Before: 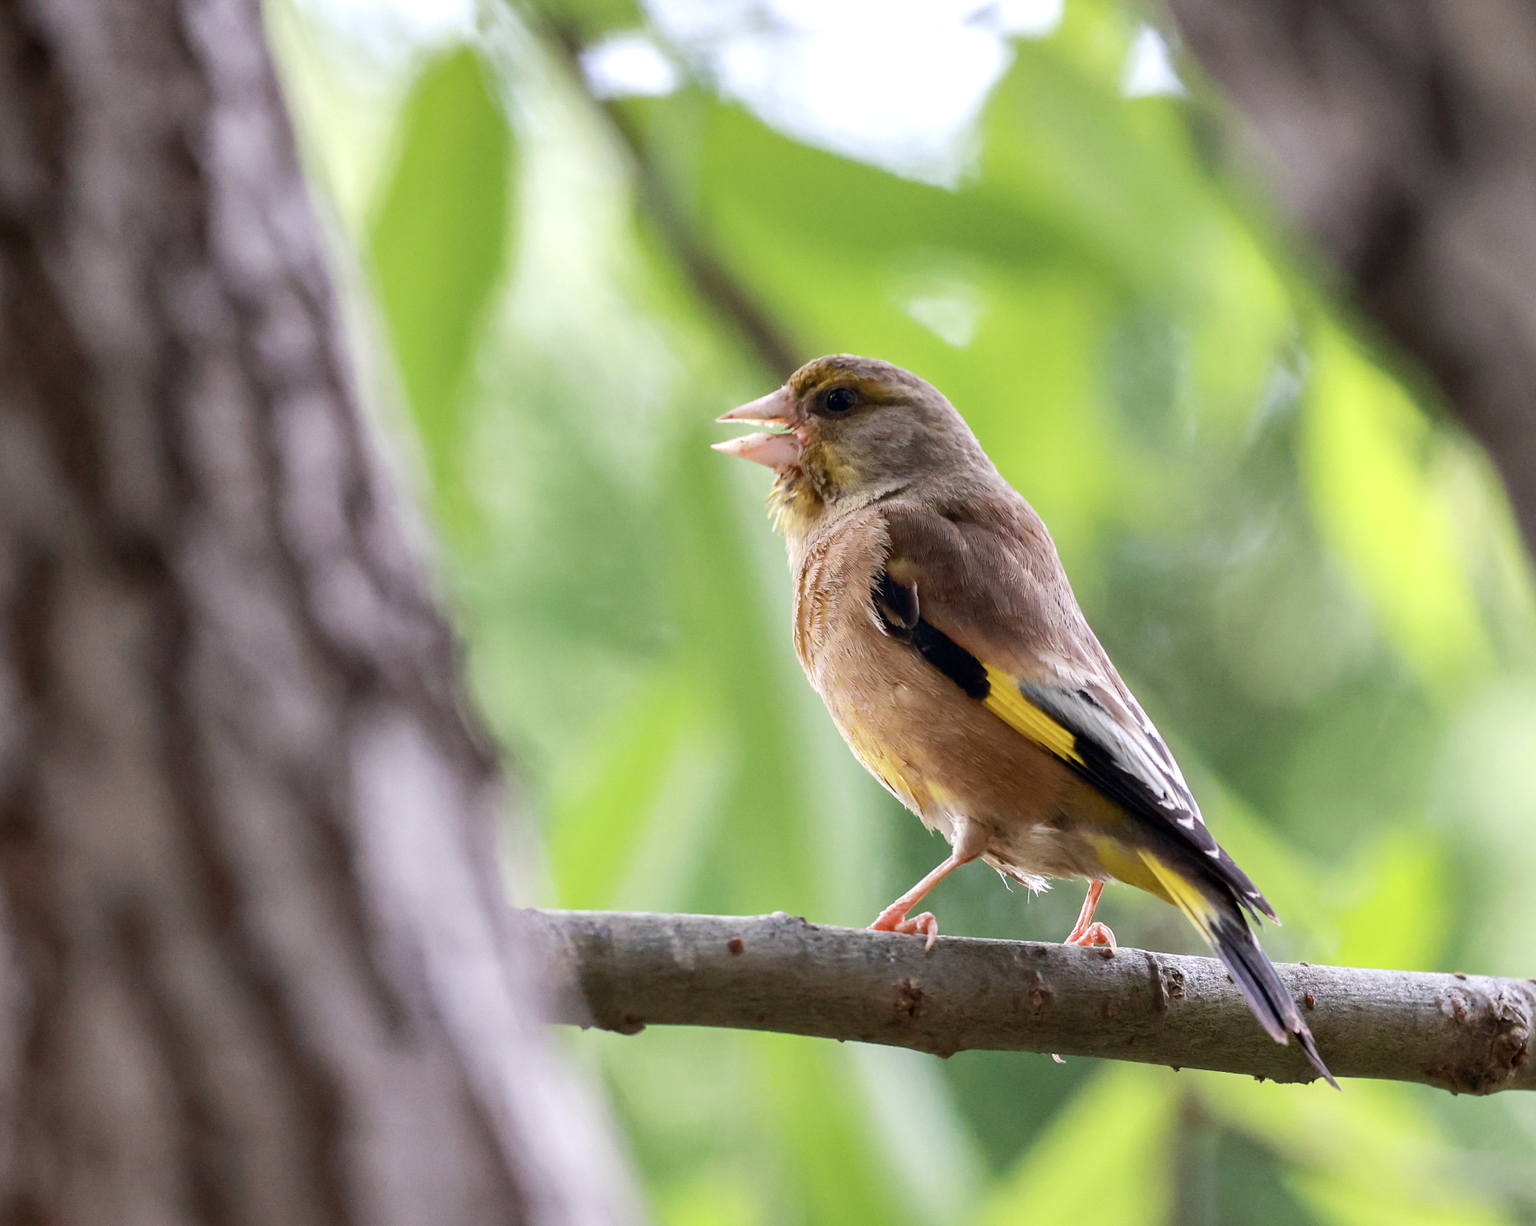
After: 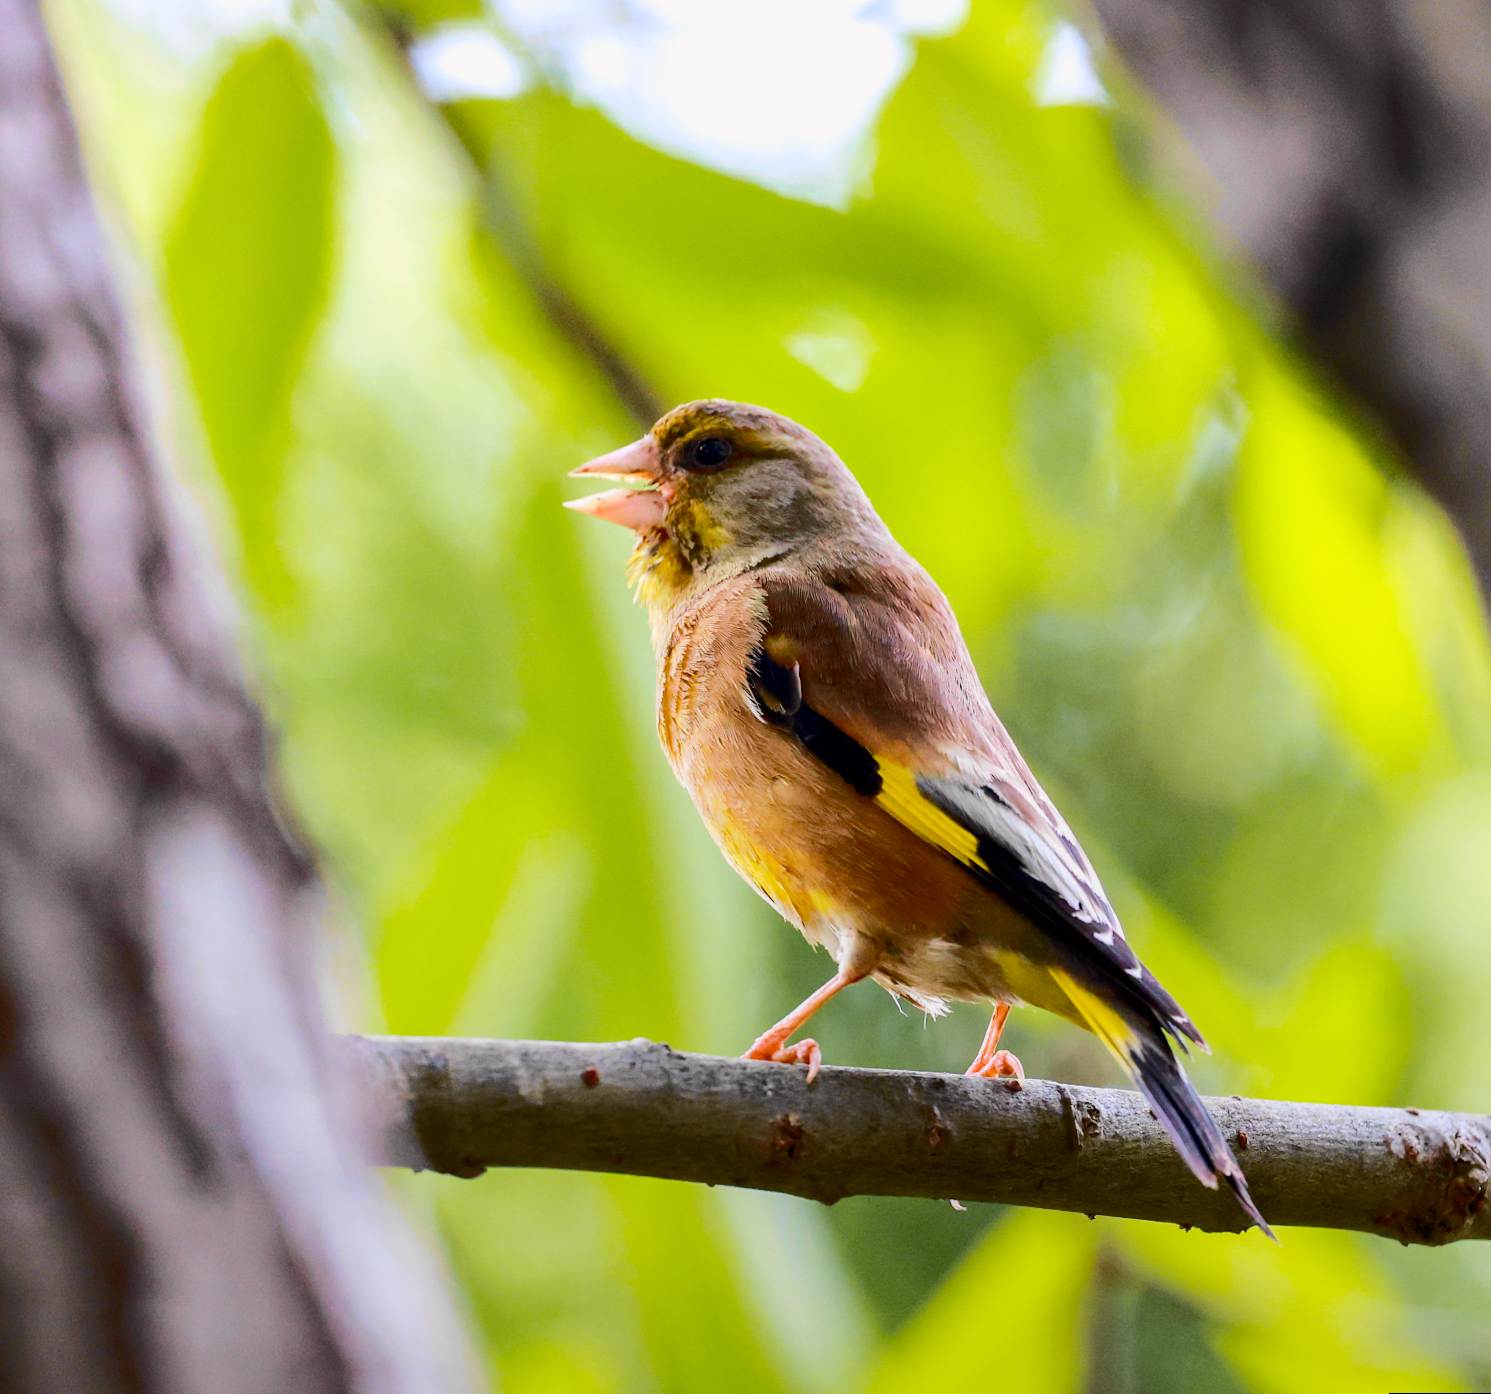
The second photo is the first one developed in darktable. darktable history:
color balance rgb: perceptual saturation grading › global saturation 30%, global vibrance 20%
crop and rotate: left 14.584%
rotate and perspective: rotation 0.174°, lens shift (vertical) 0.013, lens shift (horizontal) 0.019, shear 0.001, automatic cropping original format, crop left 0.007, crop right 0.991, crop top 0.016, crop bottom 0.997
tone curve: curves: ch0 [(0.017, 0) (0.107, 0.071) (0.295, 0.264) (0.447, 0.507) (0.54, 0.618) (0.733, 0.791) (0.879, 0.898) (1, 0.97)]; ch1 [(0, 0) (0.393, 0.415) (0.447, 0.448) (0.485, 0.497) (0.523, 0.515) (0.544, 0.55) (0.59, 0.609) (0.686, 0.686) (1, 1)]; ch2 [(0, 0) (0.369, 0.388) (0.449, 0.431) (0.499, 0.5) (0.521, 0.505) (0.53, 0.538) (0.579, 0.601) (0.669, 0.733) (1, 1)], color space Lab, independent channels, preserve colors none
graduated density: rotation -180°, offset 24.95
